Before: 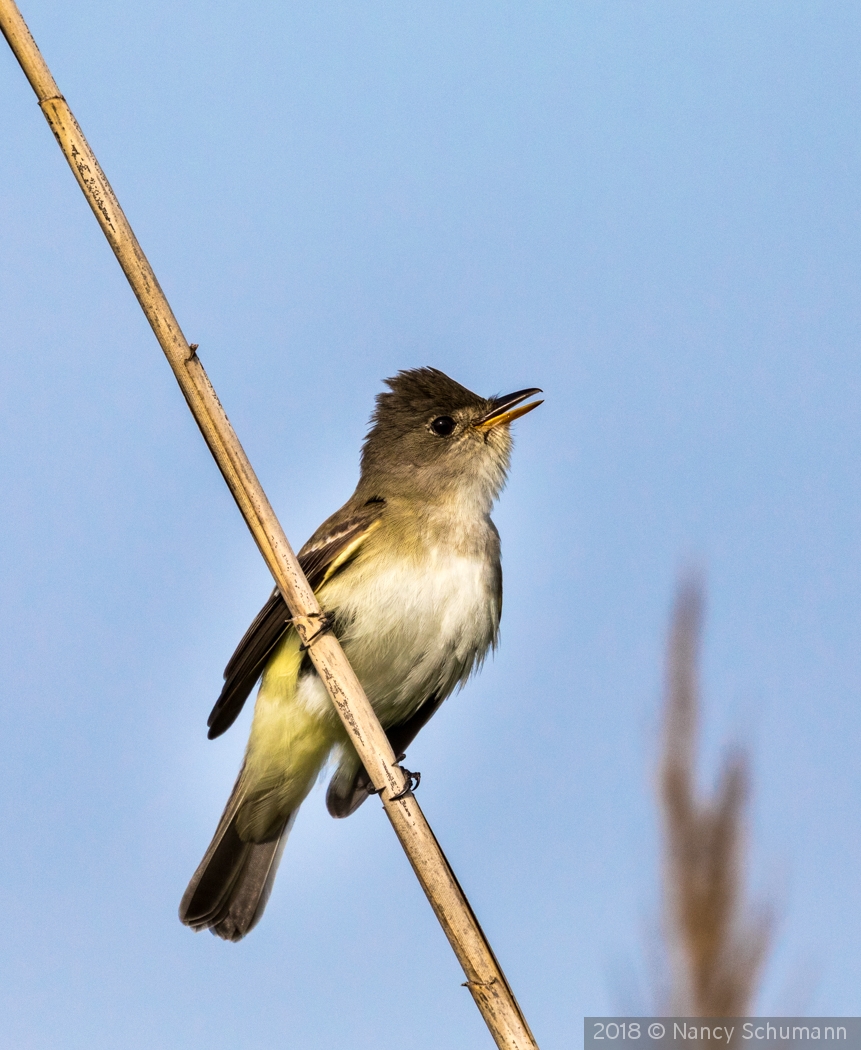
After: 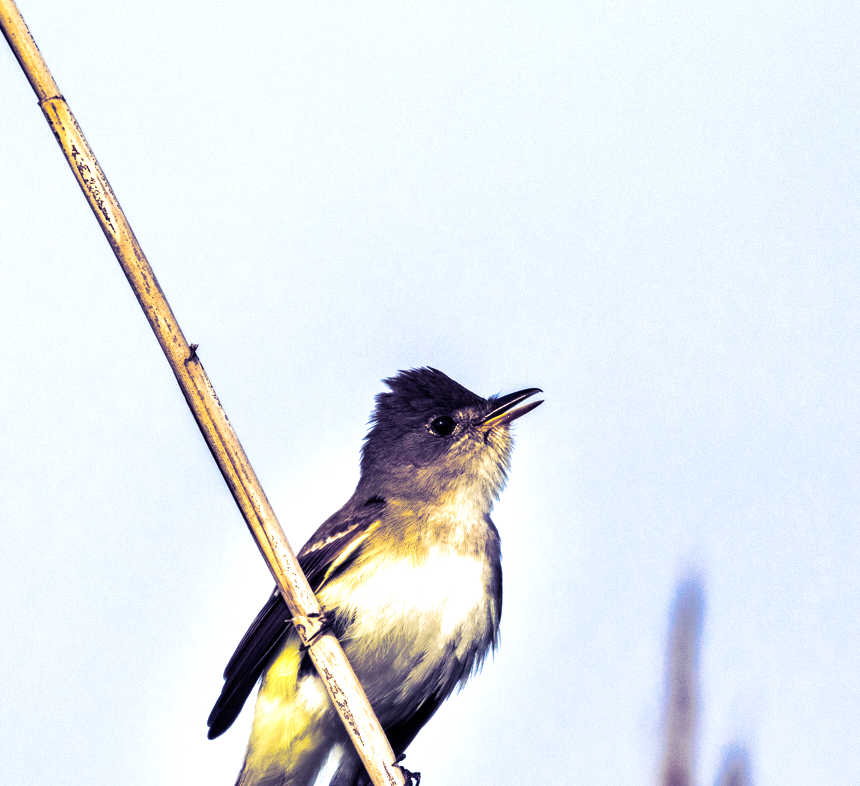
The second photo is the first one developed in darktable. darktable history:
crop: bottom 24.967%
split-toning: shadows › hue 242.67°, shadows › saturation 0.733, highlights › hue 45.33°, highlights › saturation 0.667, balance -53.304, compress 21.15%
color balance rgb: linear chroma grading › shadows -2.2%, linear chroma grading › highlights -15%, linear chroma grading › global chroma -10%, linear chroma grading › mid-tones -10%, perceptual saturation grading › global saturation 45%, perceptual saturation grading › highlights -50%, perceptual saturation grading › shadows 30%, perceptual brilliance grading › global brilliance 18%, global vibrance 45%
white balance: red 0.974, blue 1.044
